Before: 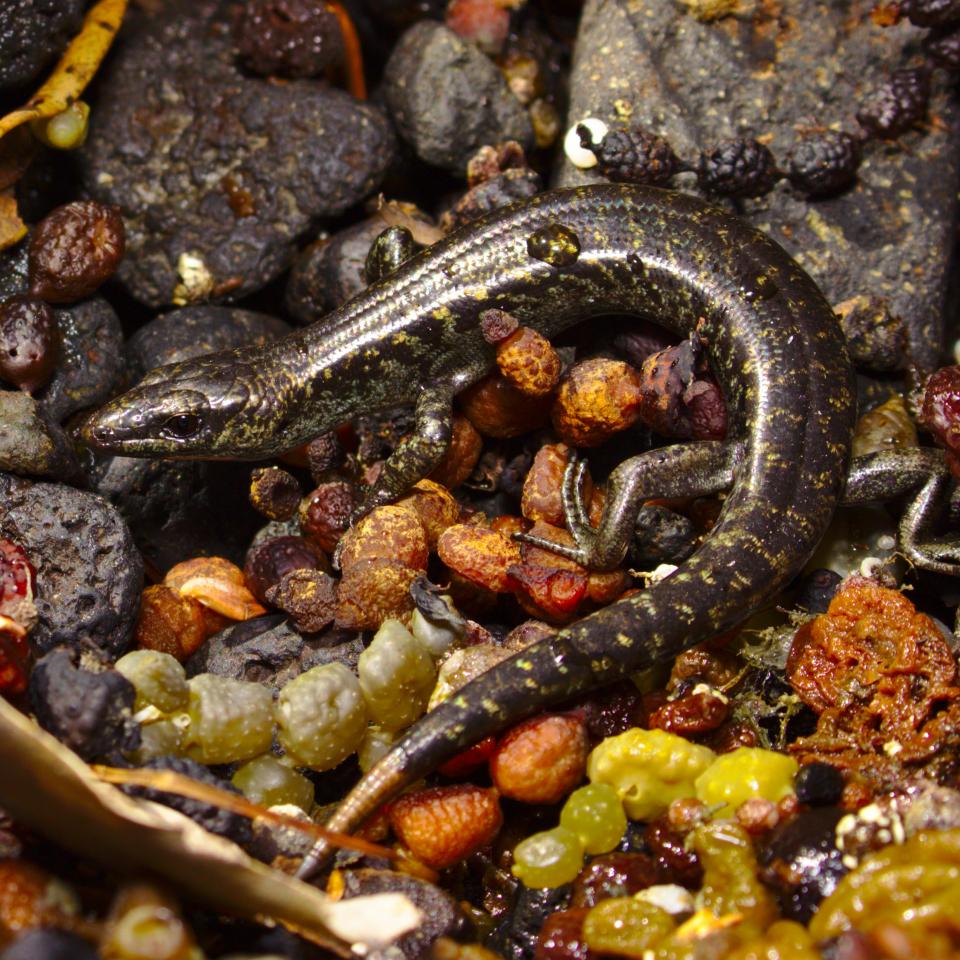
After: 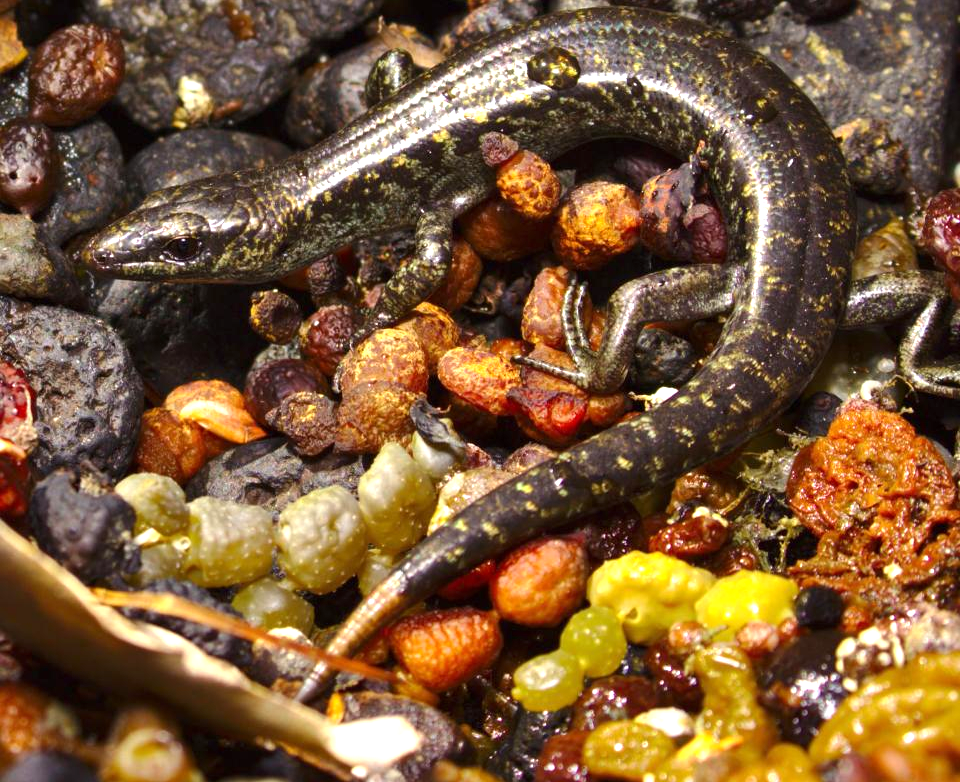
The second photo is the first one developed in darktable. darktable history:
crop and rotate: top 18.507%
exposure: exposure 0.669 EV, compensate highlight preservation false
